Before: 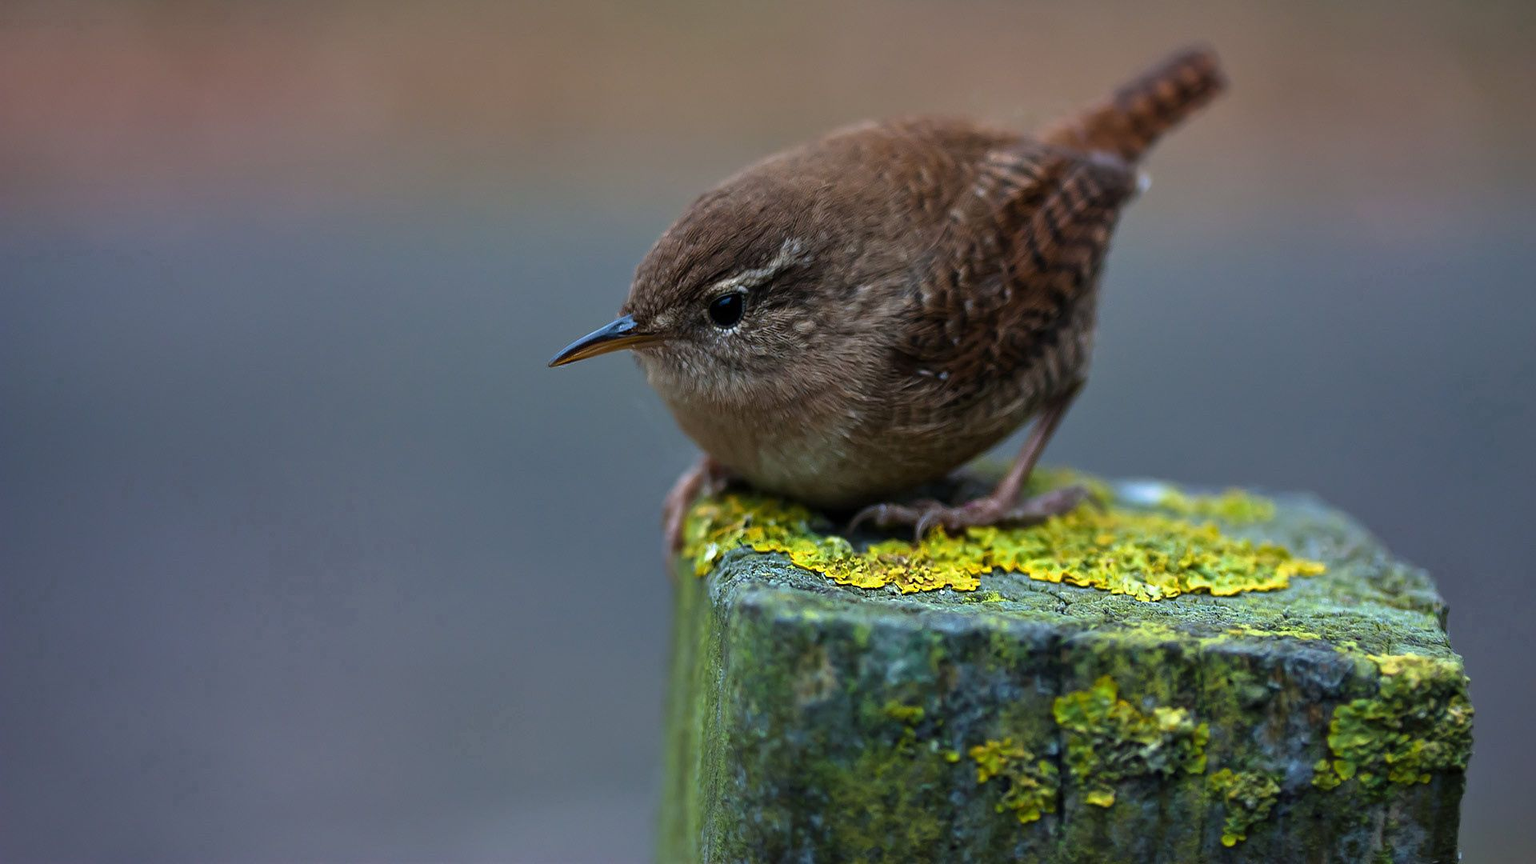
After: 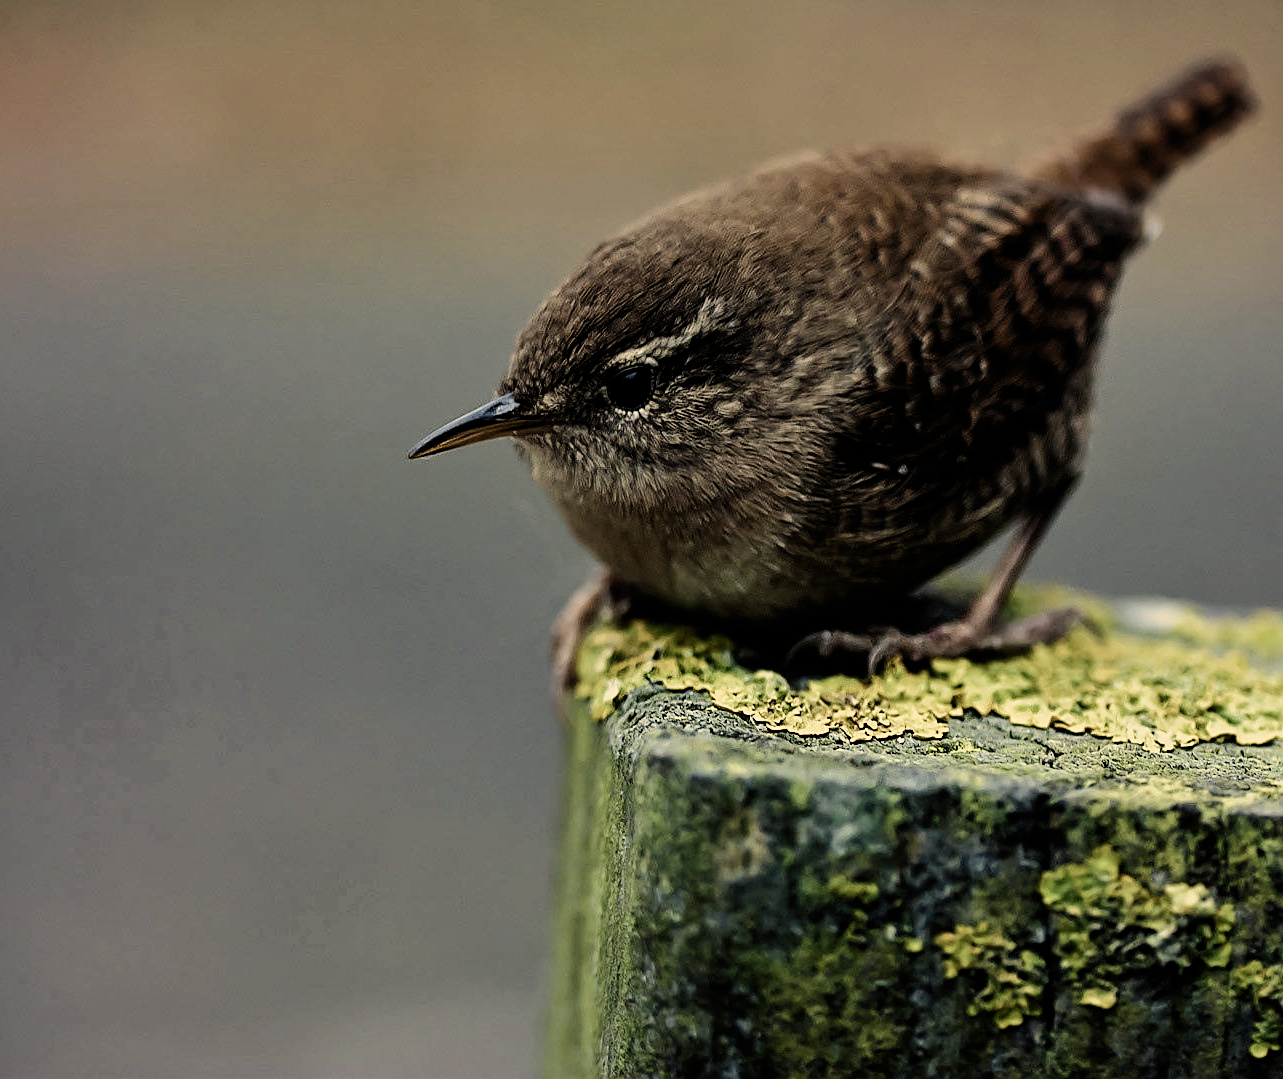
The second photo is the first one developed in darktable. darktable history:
color balance rgb: shadows lift › chroma 0.833%, shadows lift › hue 113.51°, perceptual saturation grading › global saturation -28.127%, perceptual saturation grading › highlights -20.41%, perceptual saturation grading › mid-tones -23.475%, perceptual saturation grading › shadows -24.945%, perceptual brilliance grading › highlights 6.02%, perceptual brilliance grading › mid-tones 16.841%, perceptual brilliance grading › shadows -5.434%, global vibrance 22.079%
crop and rotate: left 14.466%, right 18.708%
color correction: highlights a* 2.64, highlights b* 22.54
sharpen: on, module defaults
filmic rgb: black relative exposure -5.12 EV, white relative exposure 3.98 EV, hardness 2.88, contrast 1.299, add noise in highlights 0.001, preserve chrominance no, color science v3 (2019), use custom middle-gray values true, iterations of high-quality reconstruction 0, contrast in highlights soft
